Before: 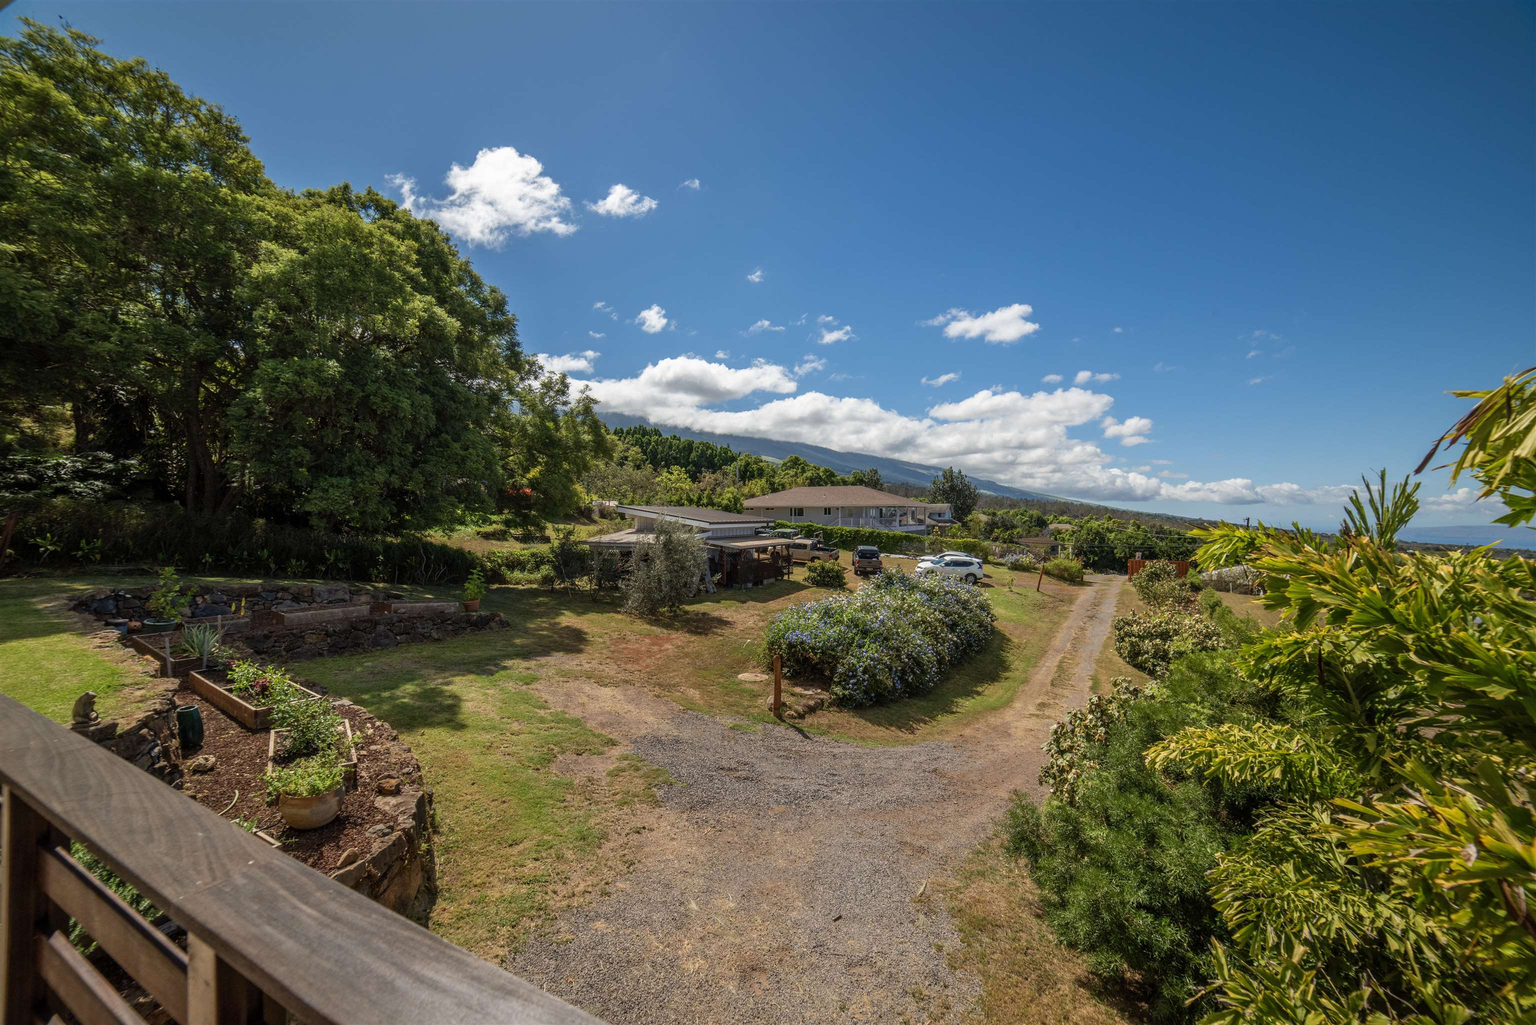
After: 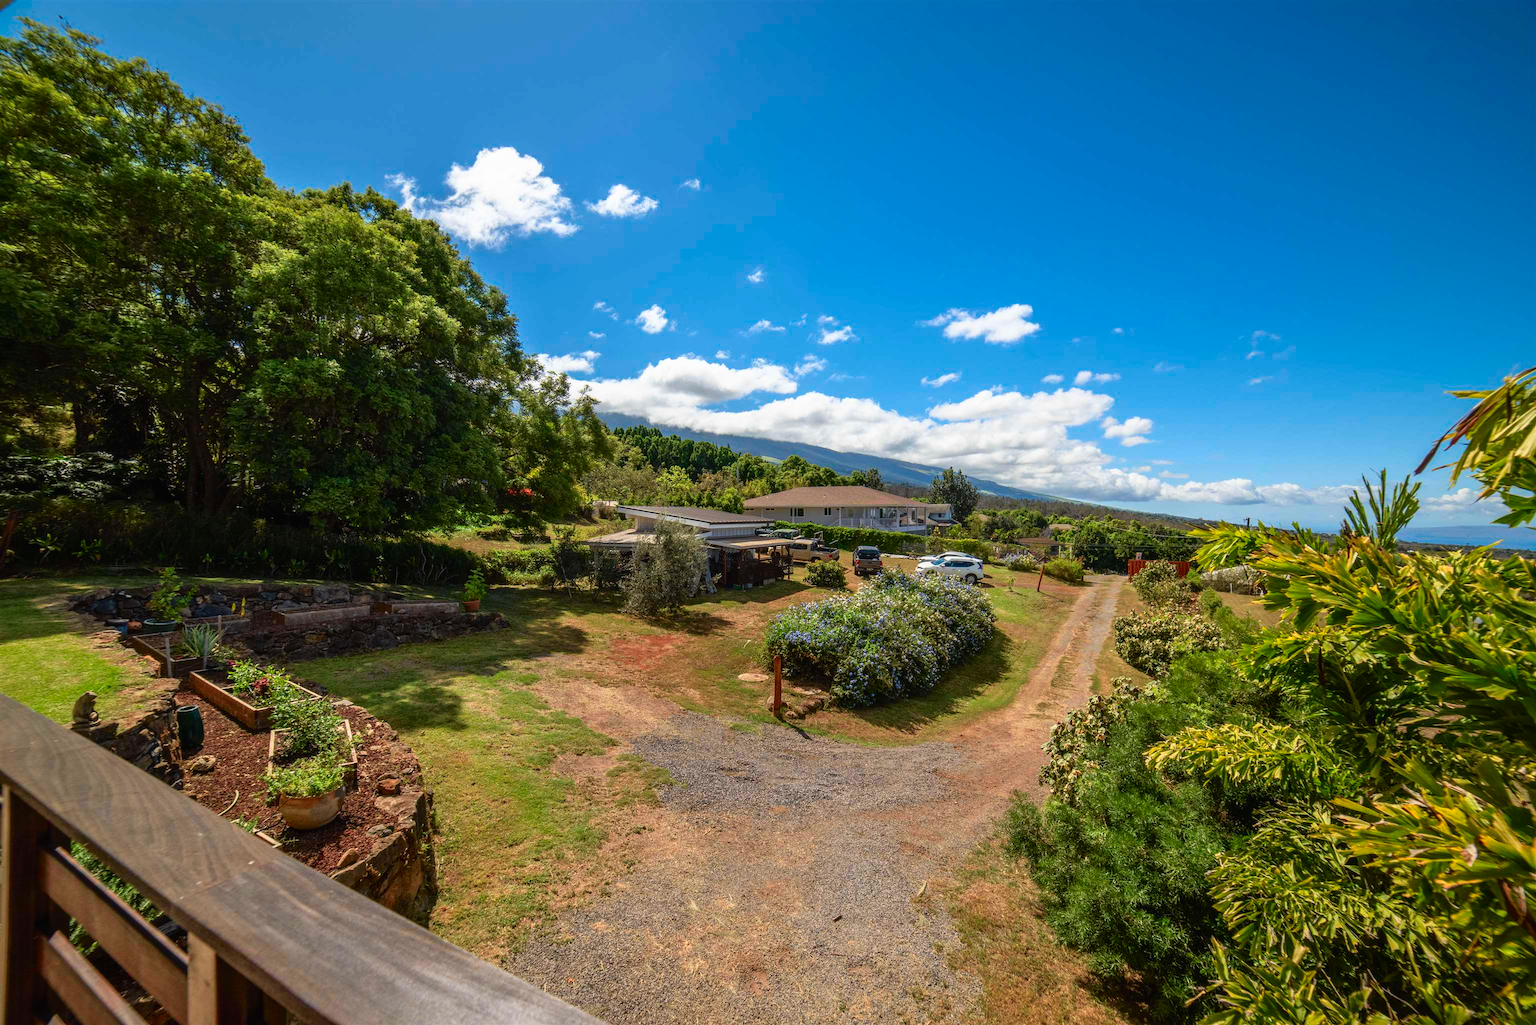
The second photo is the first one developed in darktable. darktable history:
tone curve: curves: ch0 [(0, 0.01) (0.037, 0.032) (0.131, 0.108) (0.275, 0.286) (0.483, 0.517) (0.61, 0.661) (0.697, 0.768) (0.797, 0.876) (0.888, 0.952) (0.997, 0.995)]; ch1 [(0, 0) (0.312, 0.262) (0.425, 0.402) (0.5, 0.5) (0.527, 0.532) (0.556, 0.585) (0.683, 0.706) (0.746, 0.77) (1, 1)]; ch2 [(0, 0) (0.223, 0.185) (0.333, 0.284) (0.432, 0.4) (0.502, 0.502) (0.525, 0.527) (0.545, 0.564) (0.587, 0.613) (0.636, 0.654) (0.711, 0.729) (0.845, 0.855) (0.998, 0.977)], color space Lab, independent channels, preserve colors none
